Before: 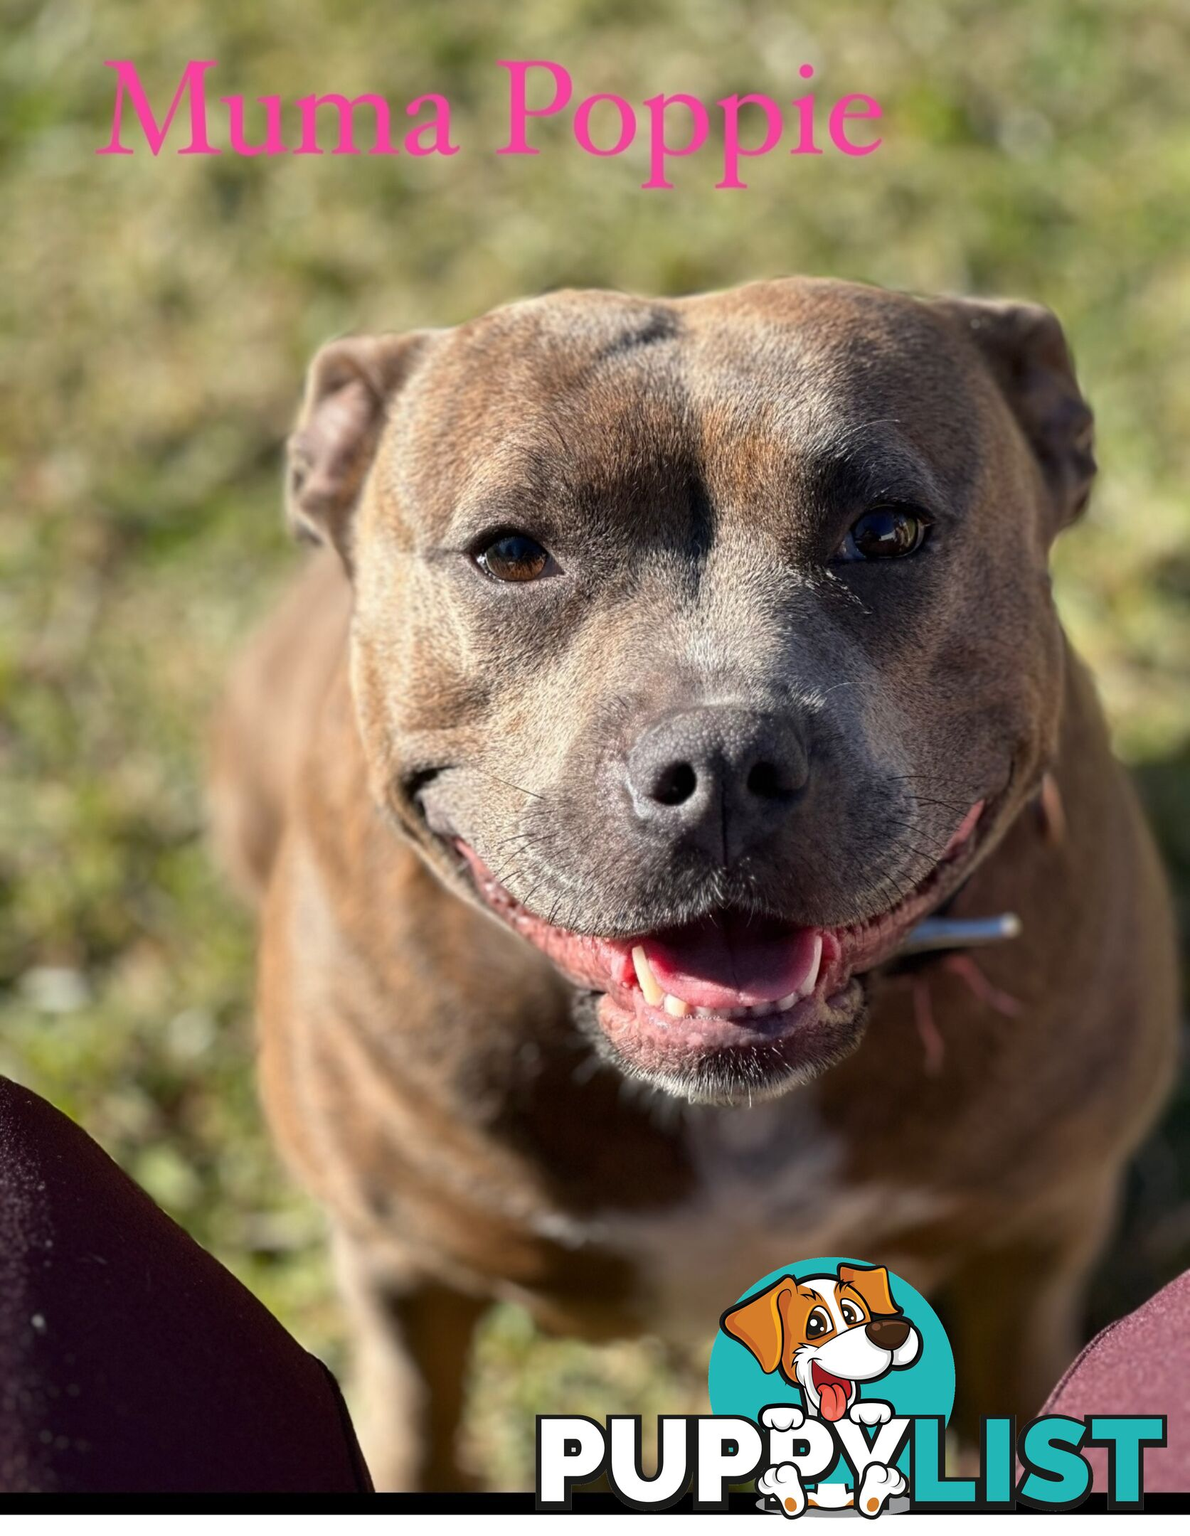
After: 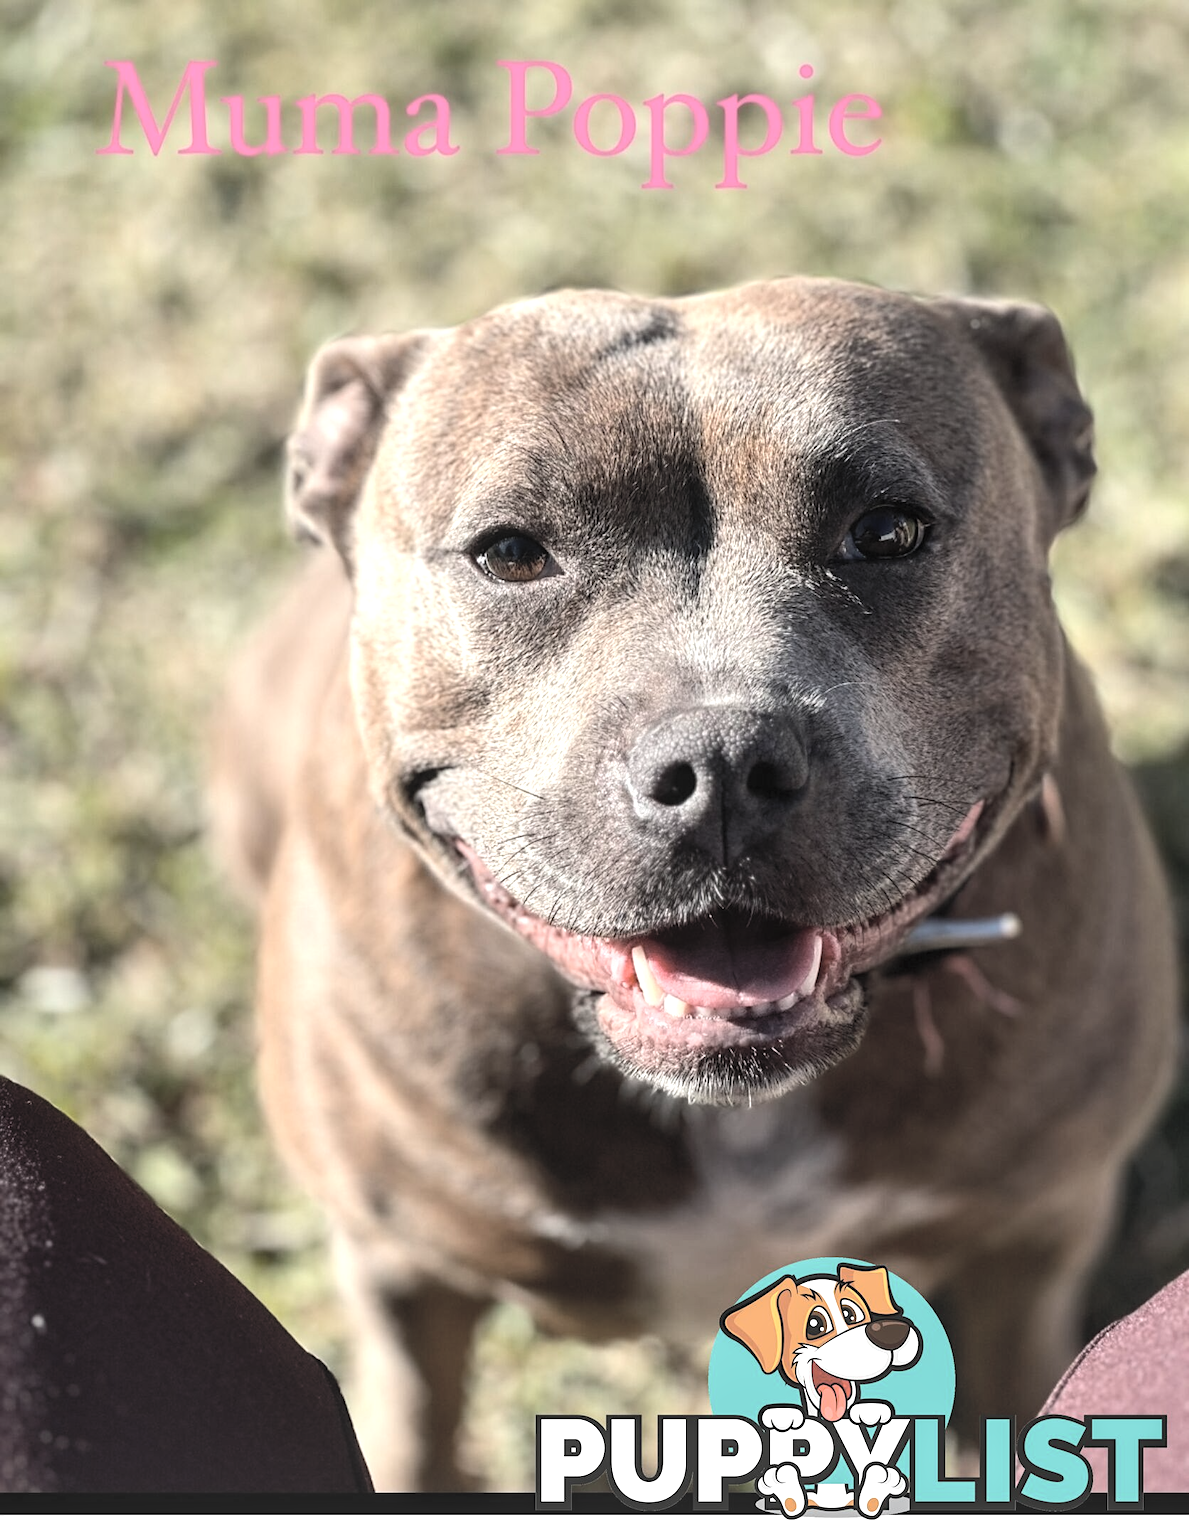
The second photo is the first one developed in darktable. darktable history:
contrast brightness saturation: brightness 0.181, saturation -0.507
sharpen: amount 0.209
tone equalizer: -8 EV -0.724 EV, -7 EV -0.665 EV, -6 EV -0.632 EV, -5 EV -0.412 EV, -3 EV 0.398 EV, -2 EV 0.6 EV, -1 EV 0.681 EV, +0 EV 0.721 EV, edges refinement/feathering 500, mask exposure compensation -1.57 EV, preserve details no
local contrast: detail 110%
